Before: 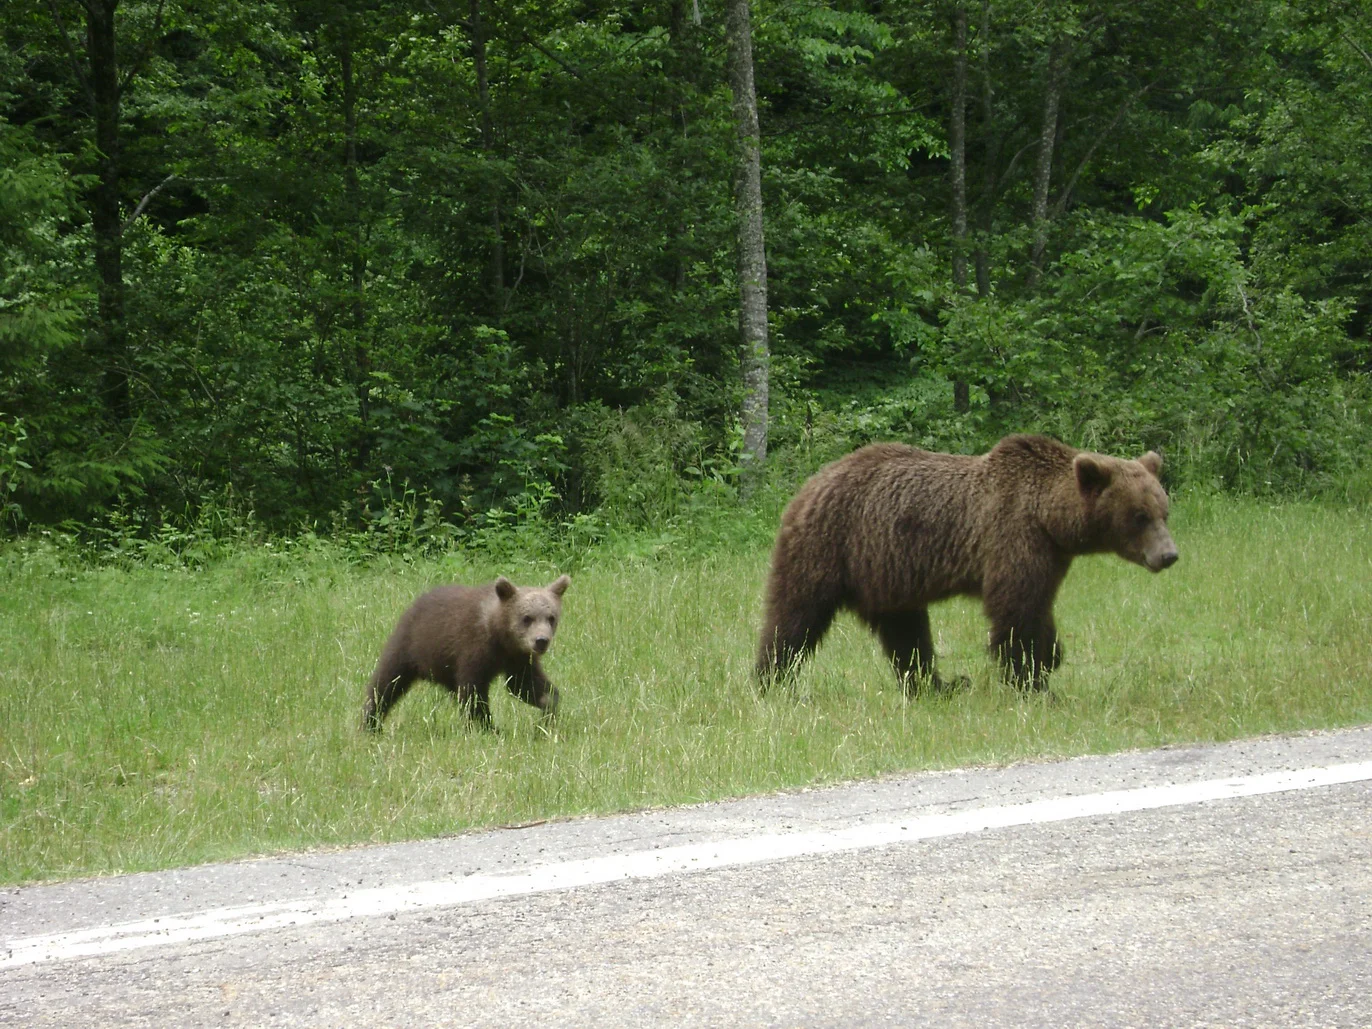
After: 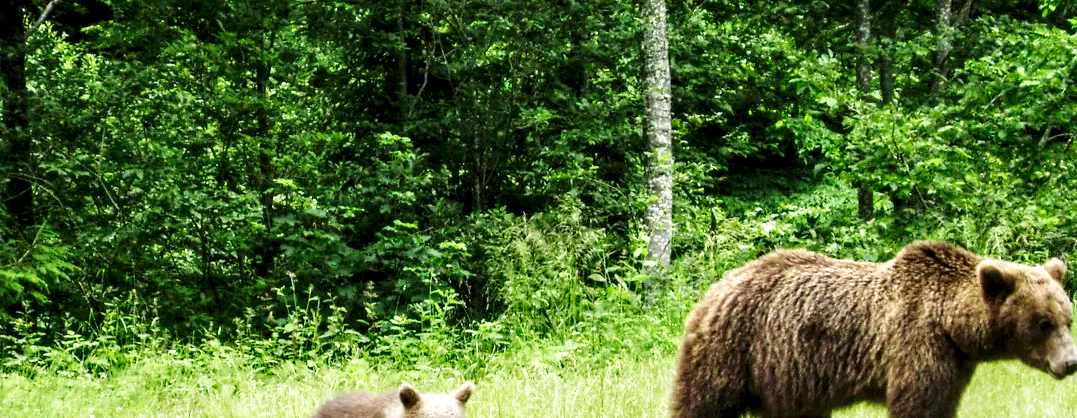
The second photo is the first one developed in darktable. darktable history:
base curve: curves: ch0 [(0, 0) (0.007, 0.004) (0.027, 0.03) (0.046, 0.07) (0.207, 0.54) (0.442, 0.872) (0.673, 0.972) (1, 1)], preserve colors none
crop: left 6.997%, top 18.806%, right 14.449%, bottom 40.53%
local contrast: highlights 60%, shadows 62%, detail 160%
tone equalizer: on, module defaults
